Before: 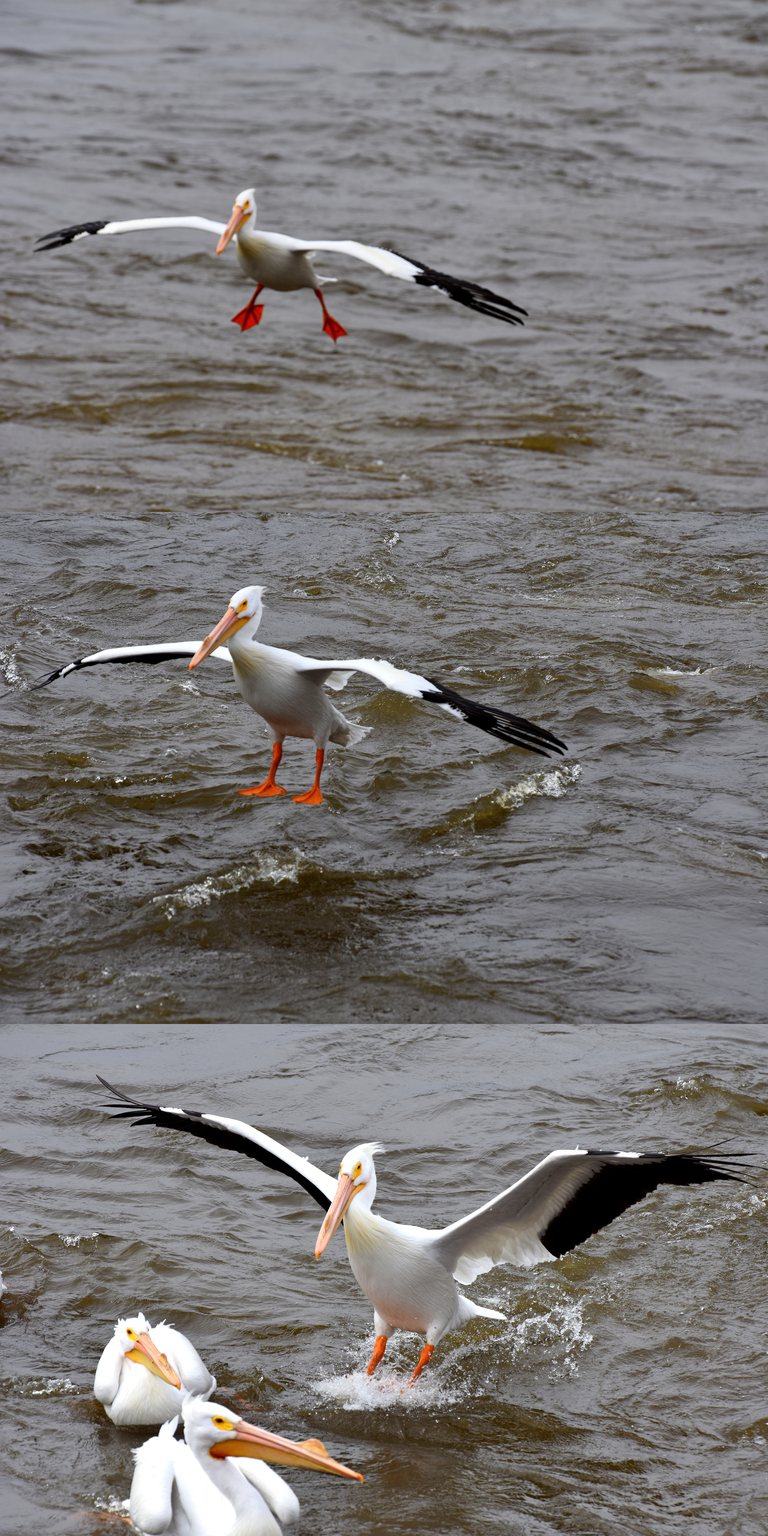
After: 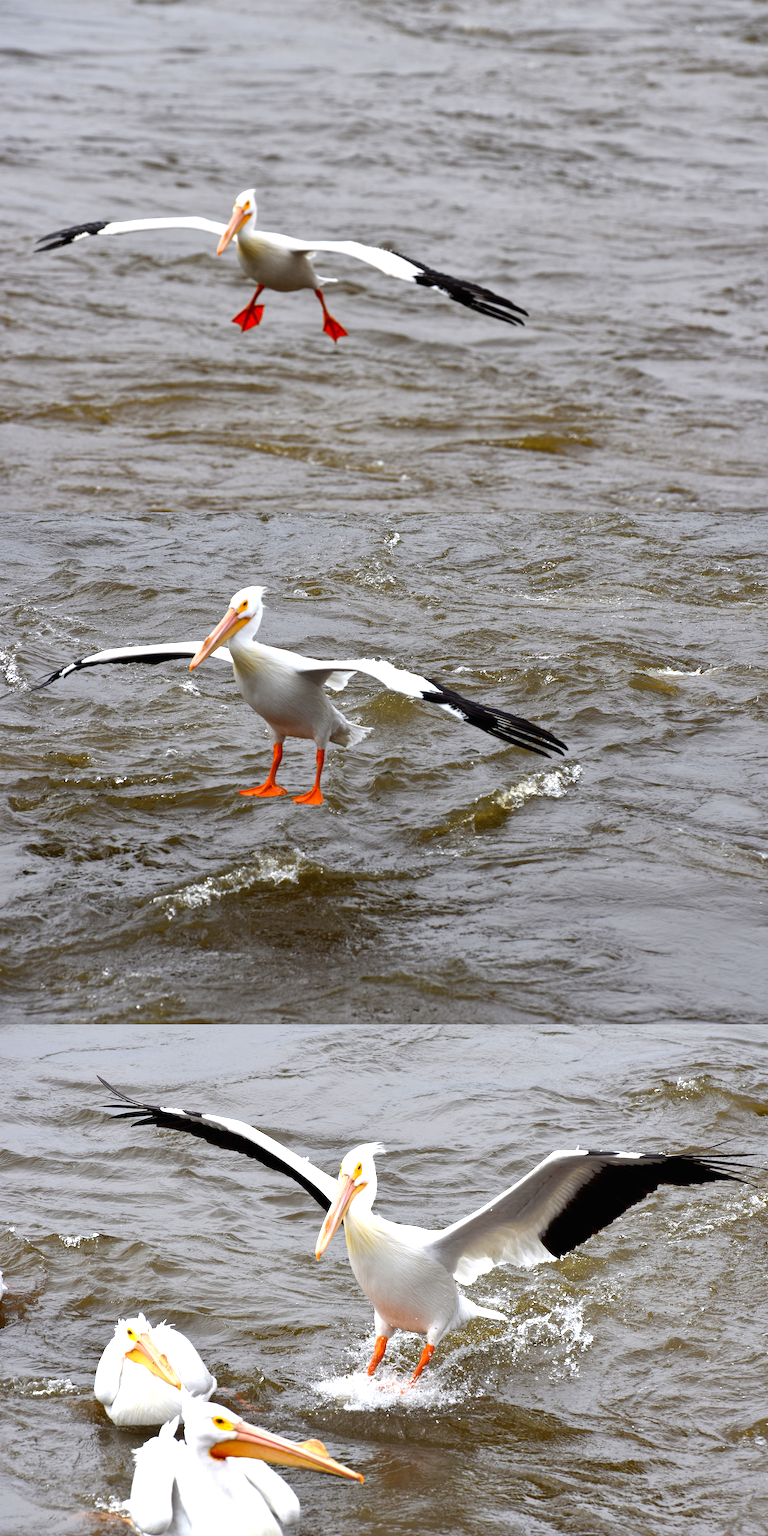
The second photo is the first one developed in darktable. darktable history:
contrast brightness saturation: contrast -0.02, brightness -0.01, saturation 0.03
exposure: exposure 0.74 EV, compensate highlight preservation false
